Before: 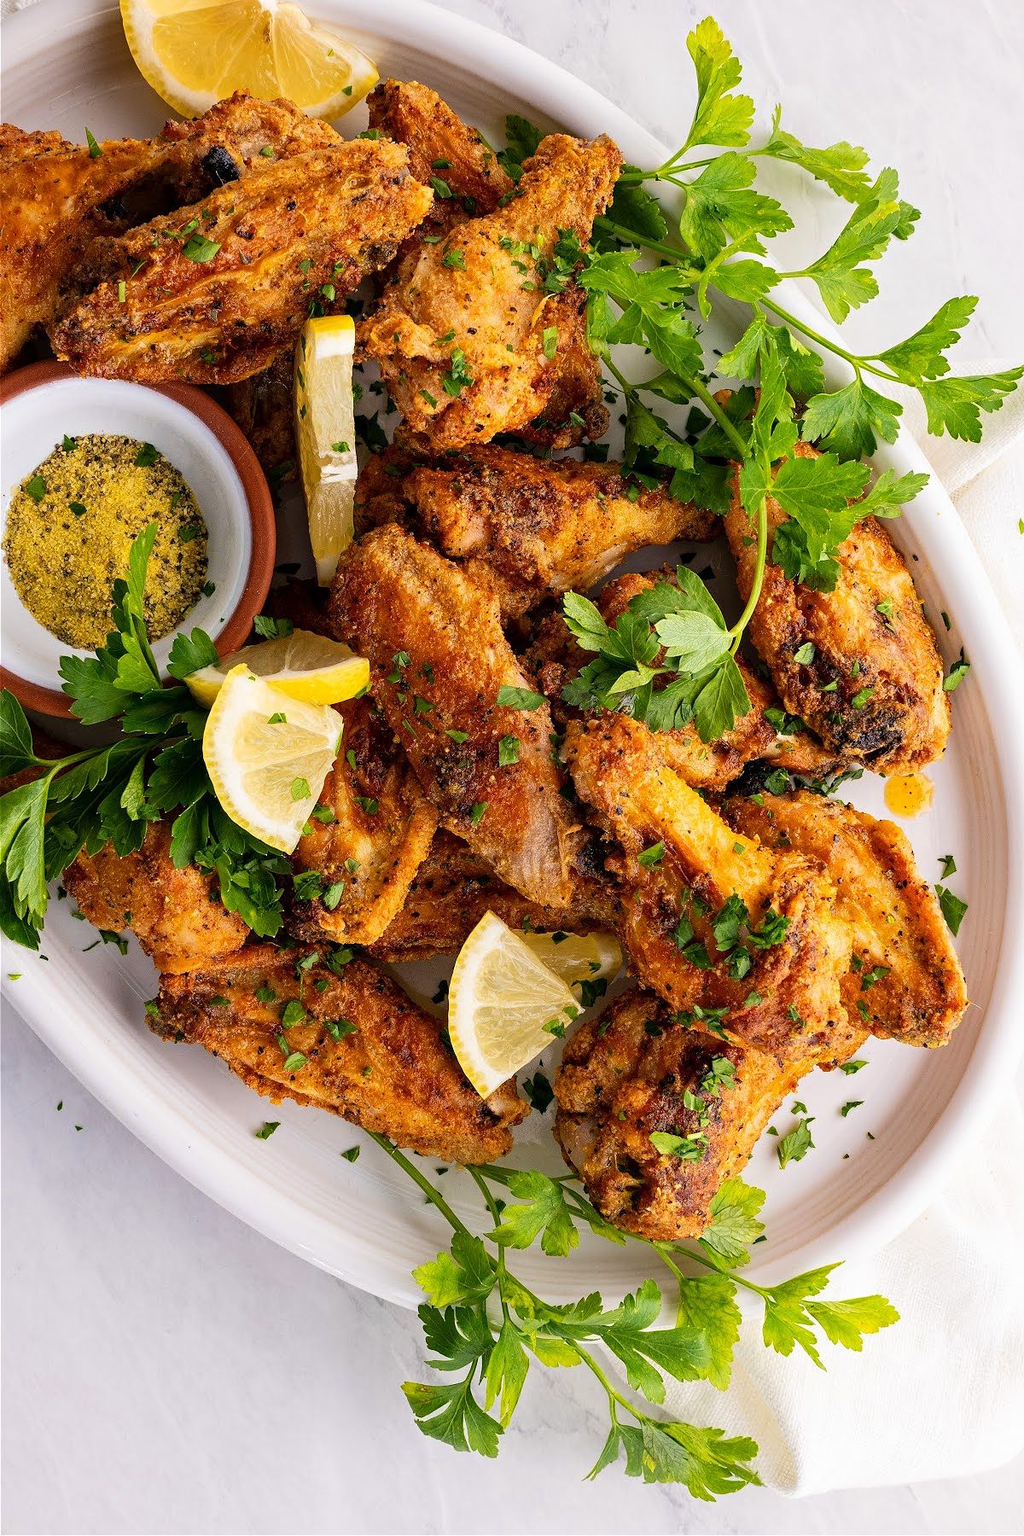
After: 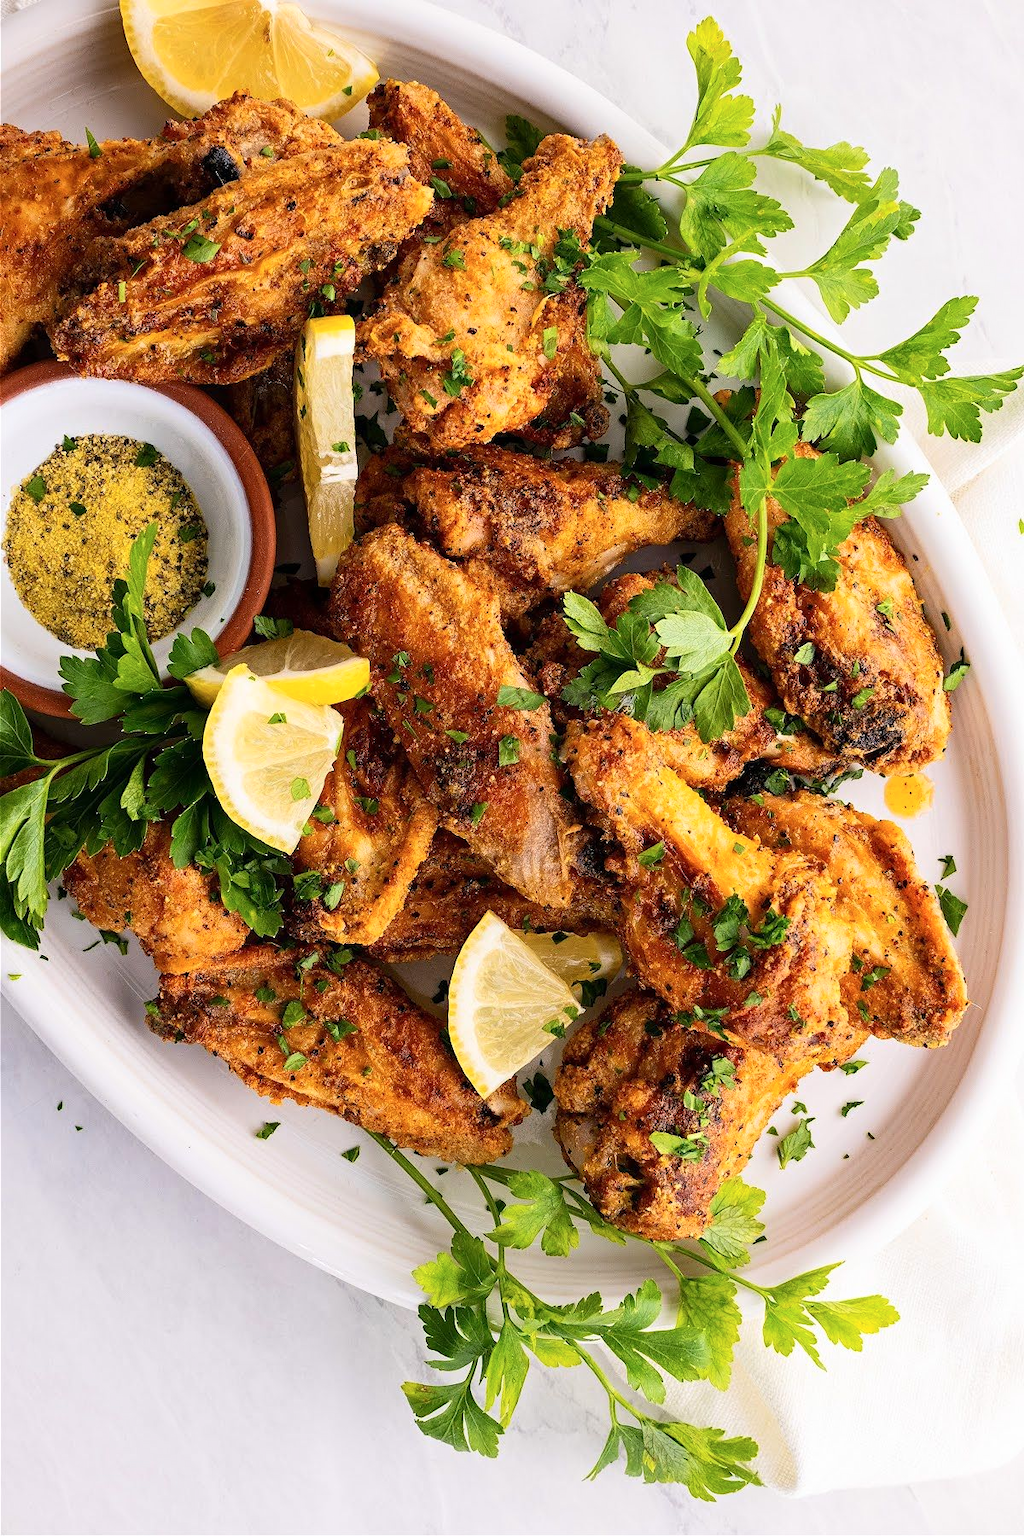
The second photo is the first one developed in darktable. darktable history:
contrast brightness saturation: contrast 0.15, brightness 0.054
